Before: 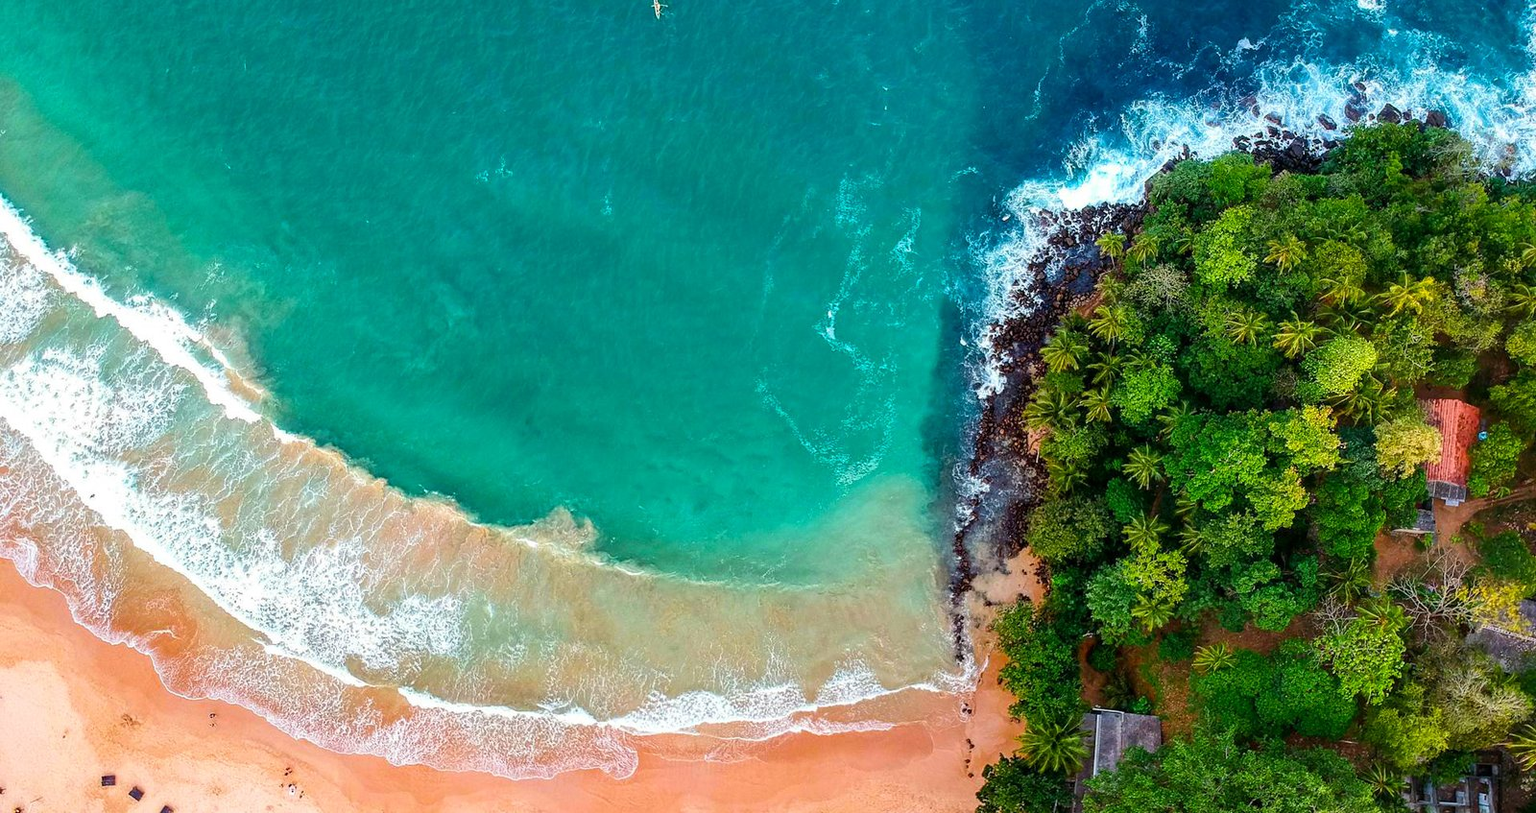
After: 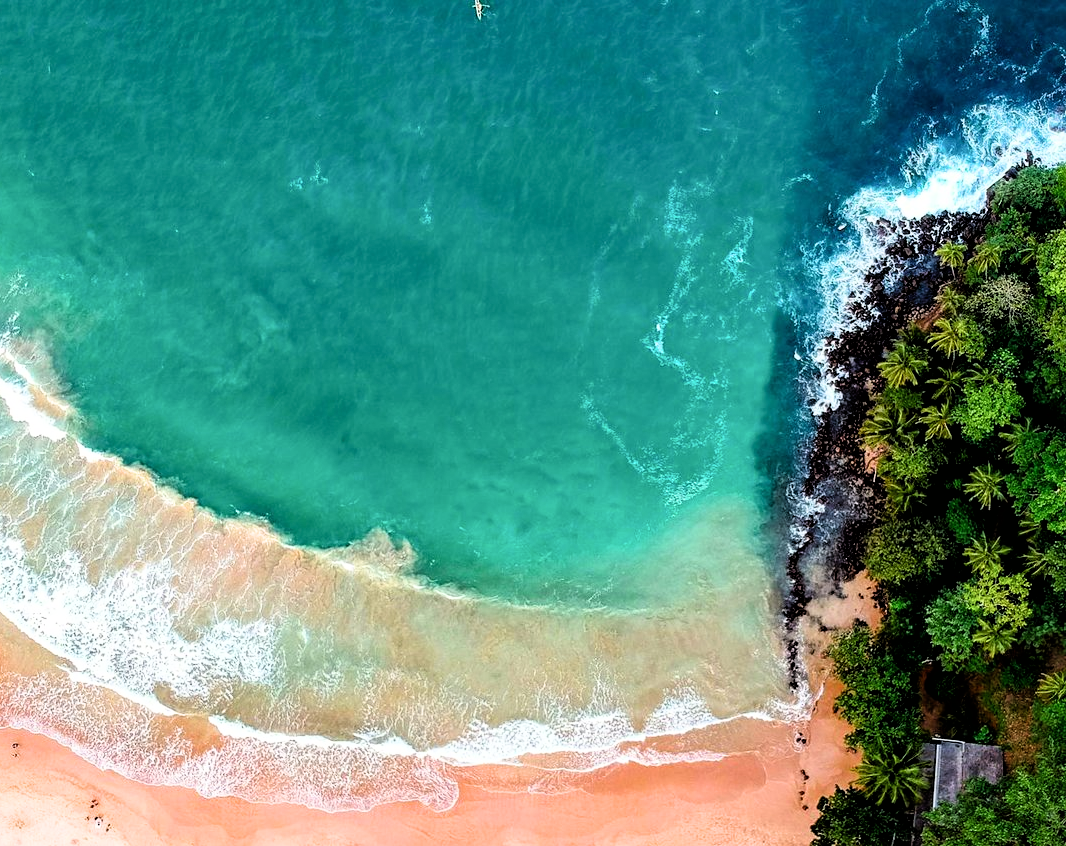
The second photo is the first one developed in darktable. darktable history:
crop and rotate: left 12.899%, right 20.434%
filmic rgb: black relative exposure -3.66 EV, white relative exposure 2.44 EV, hardness 3.29
